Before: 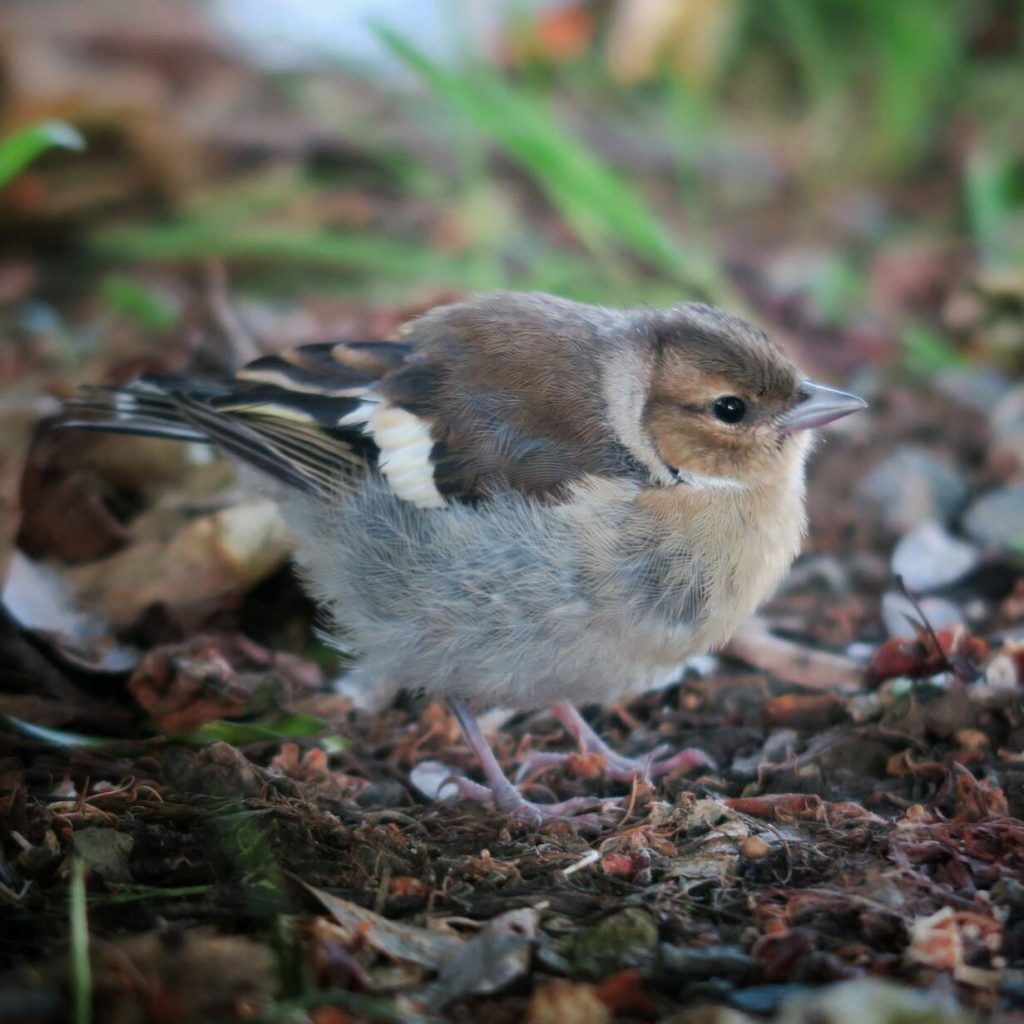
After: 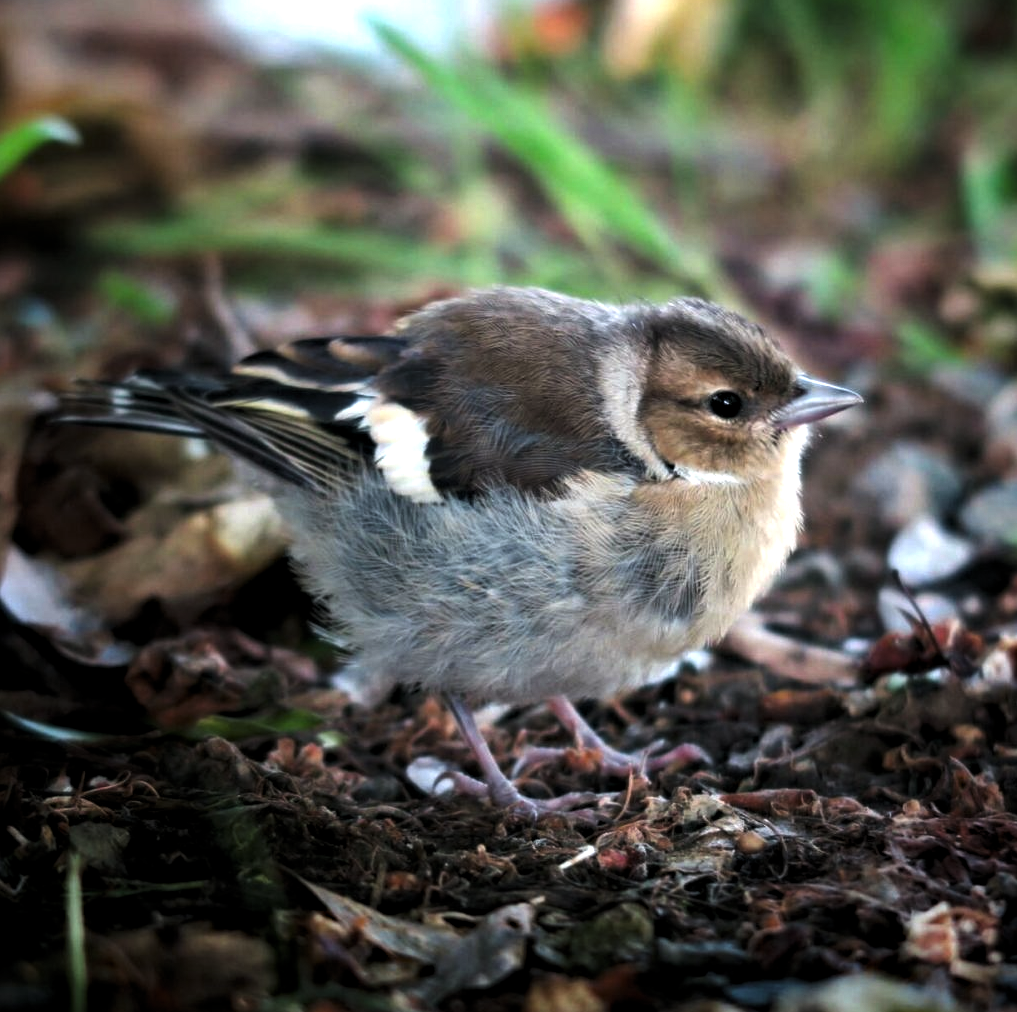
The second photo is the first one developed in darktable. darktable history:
crop: left 0.47%, top 0.574%, right 0.143%, bottom 0.524%
levels: levels [0.044, 0.475, 0.791]
haze removal: compatibility mode true, adaptive false
